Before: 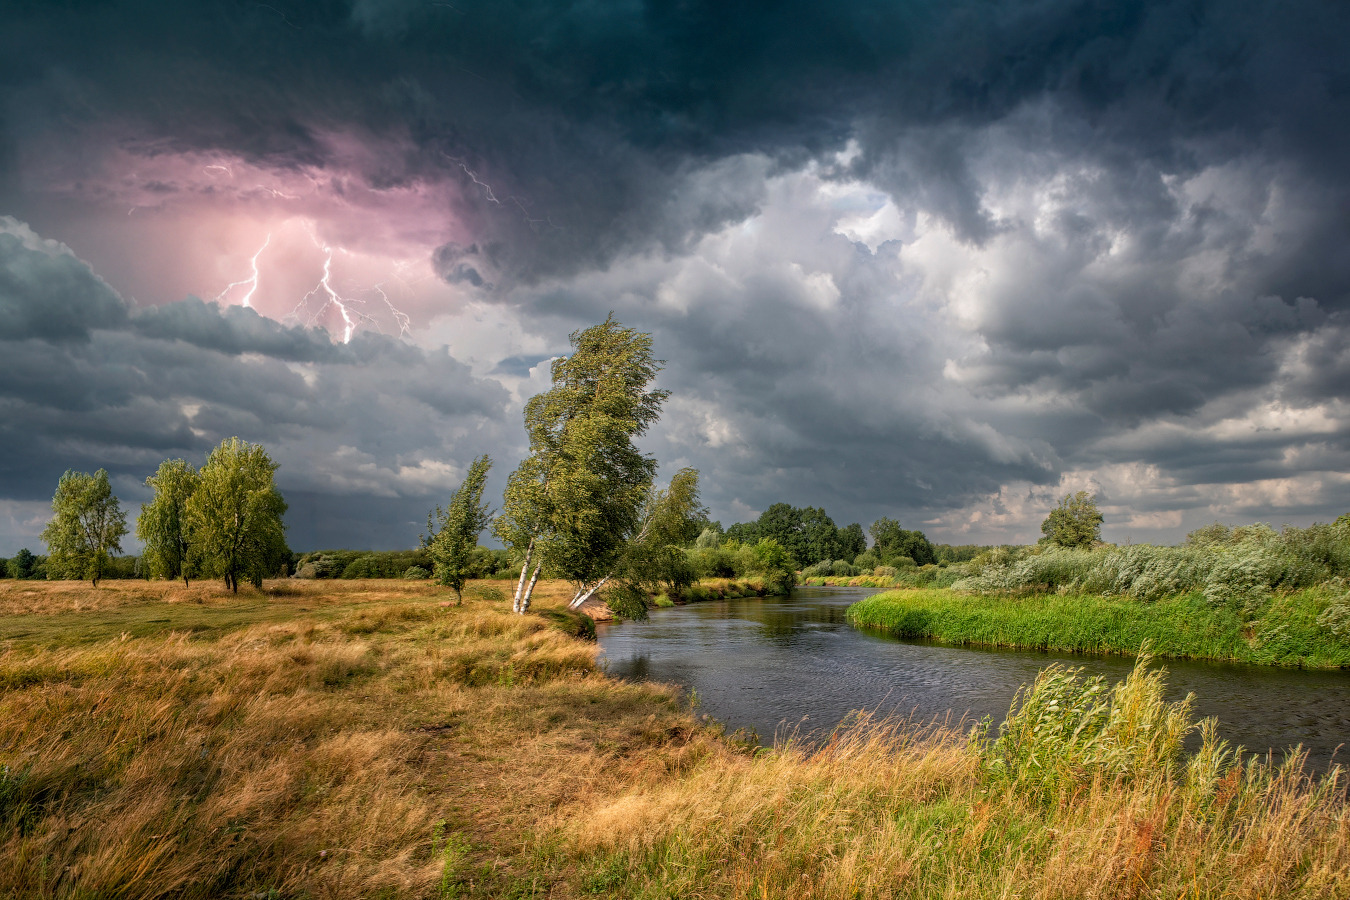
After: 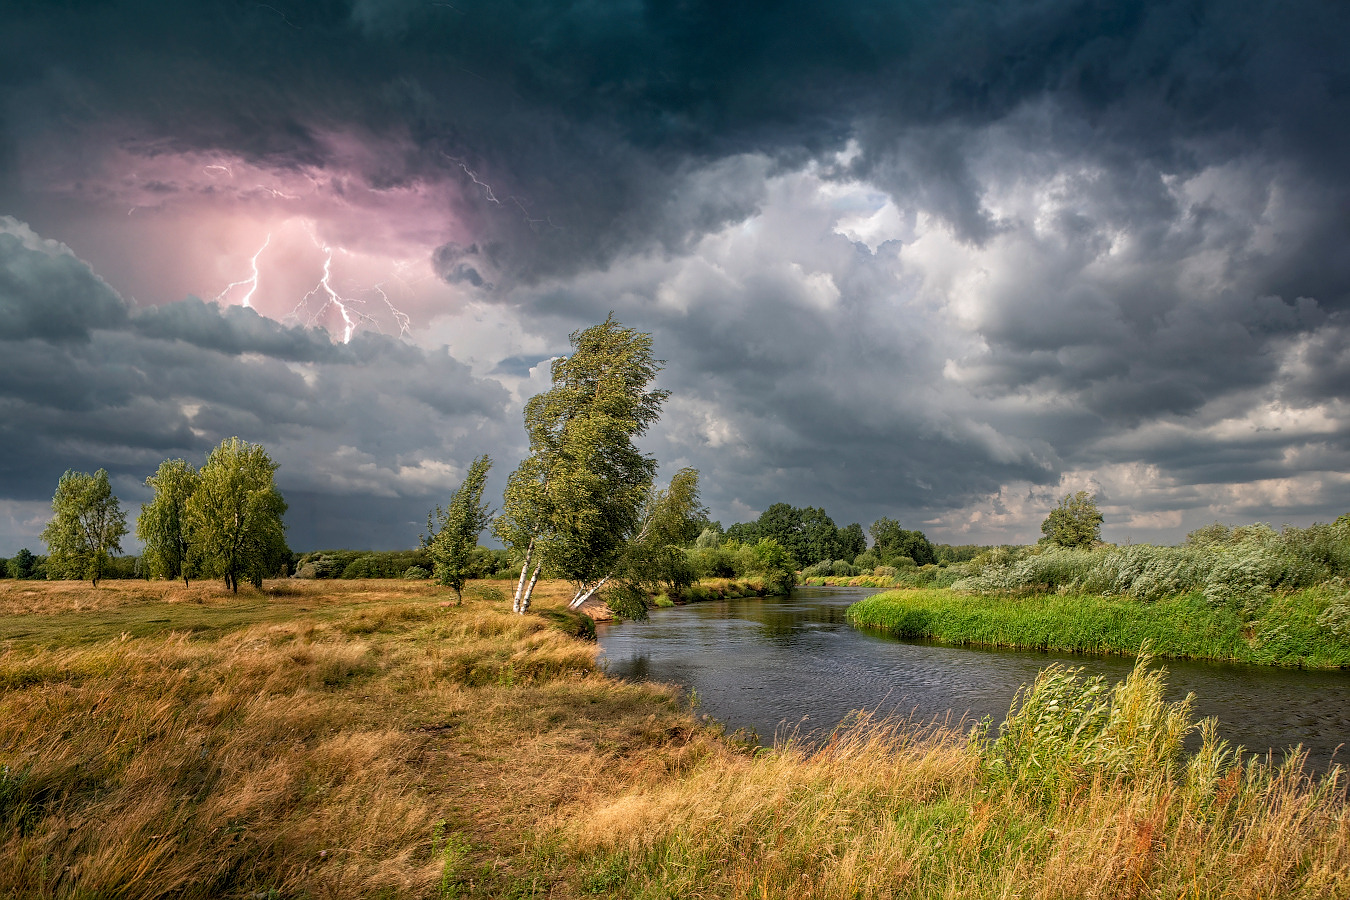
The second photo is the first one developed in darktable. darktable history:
sharpen: radius 0.995
contrast equalizer: octaves 7, y [[0.5 ×6], [0.5 ×6], [0.5, 0.5, 0.501, 0.545, 0.707, 0.863], [0 ×6], [0 ×6]]
